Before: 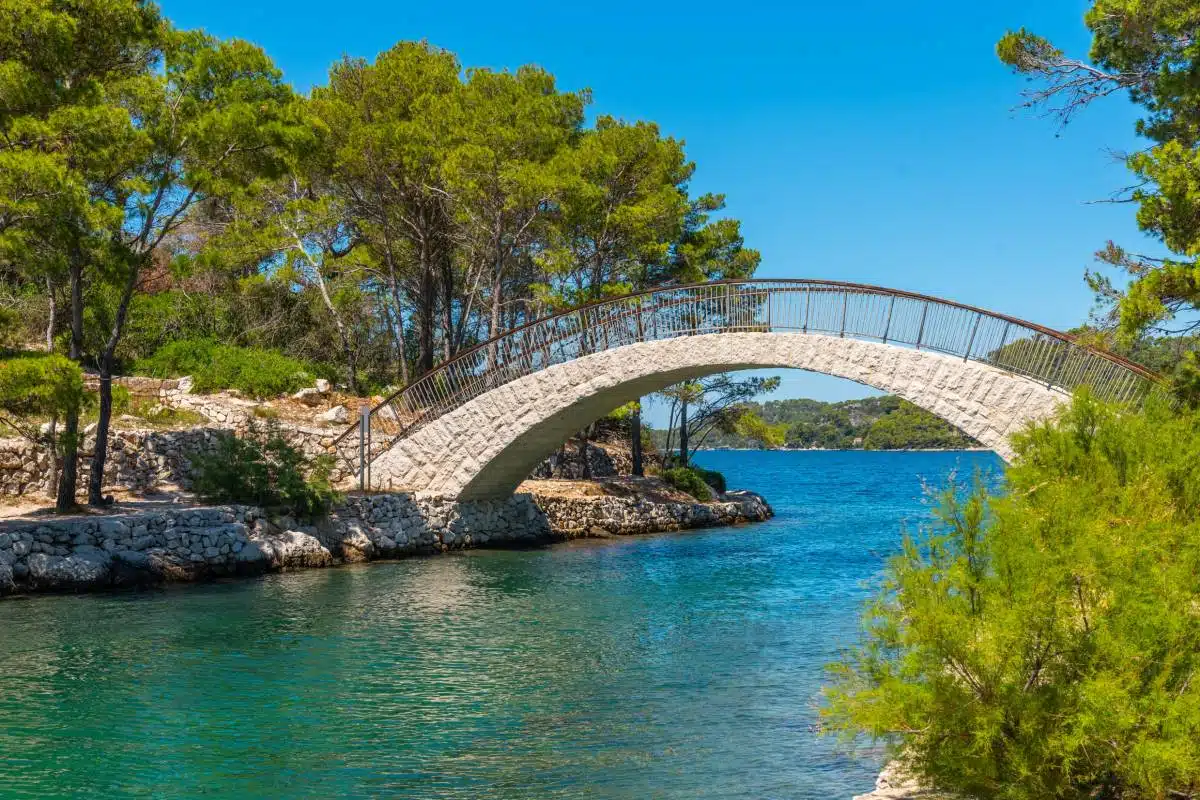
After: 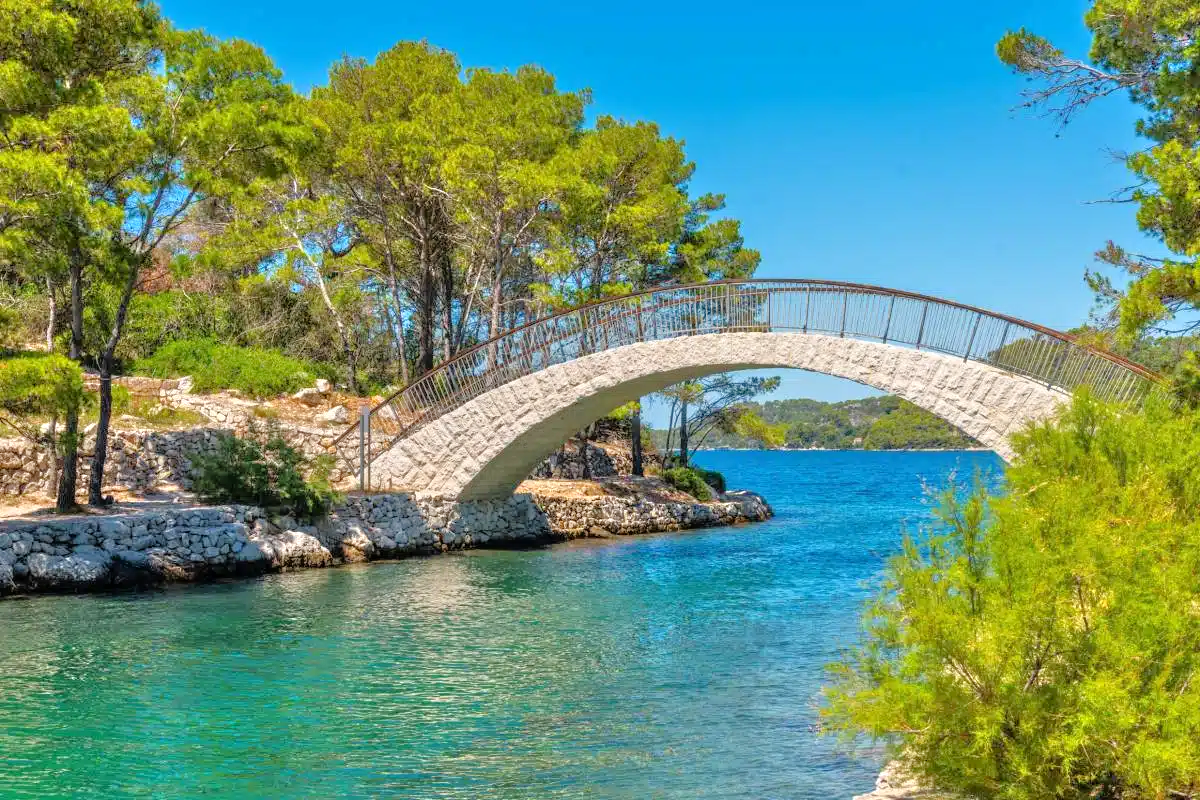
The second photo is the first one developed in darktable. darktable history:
tone equalizer: -7 EV 0.15 EV, -6 EV 0.6 EV, -5 EV 1.15 EV, -4 EV 1.33 EV, -3 EV 1.15 EV, -2 EV 0.6 EV, -1 EV 0.15 EV, mask exposure compensation -0.5 EV
rgb levels: preserve colors max RGB
